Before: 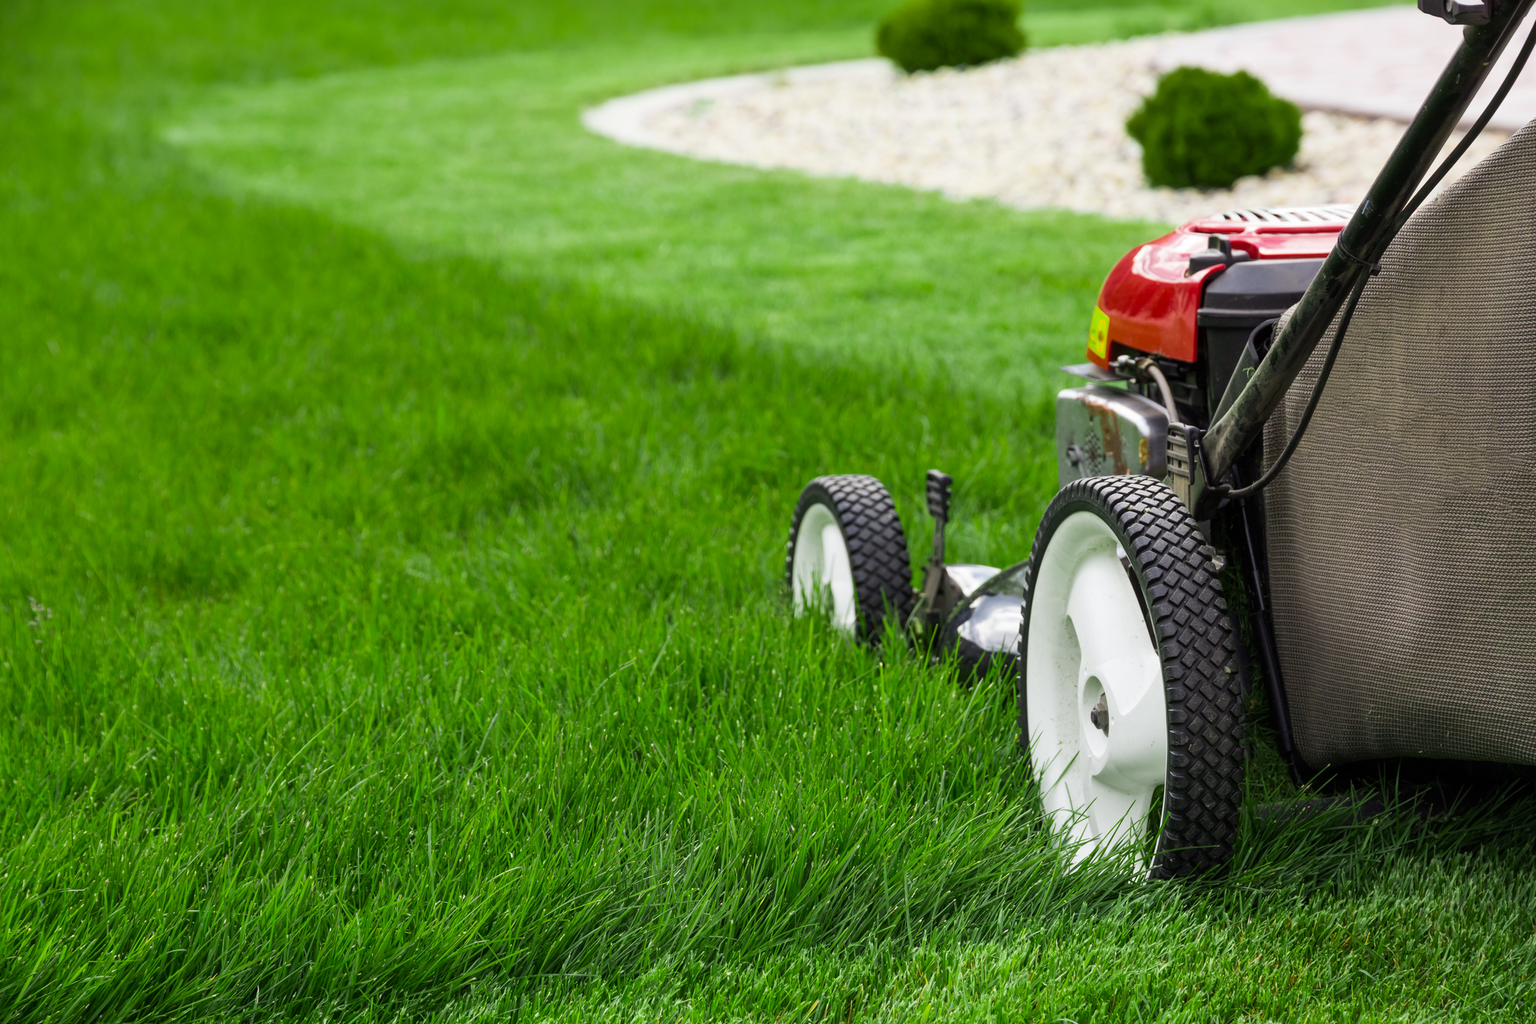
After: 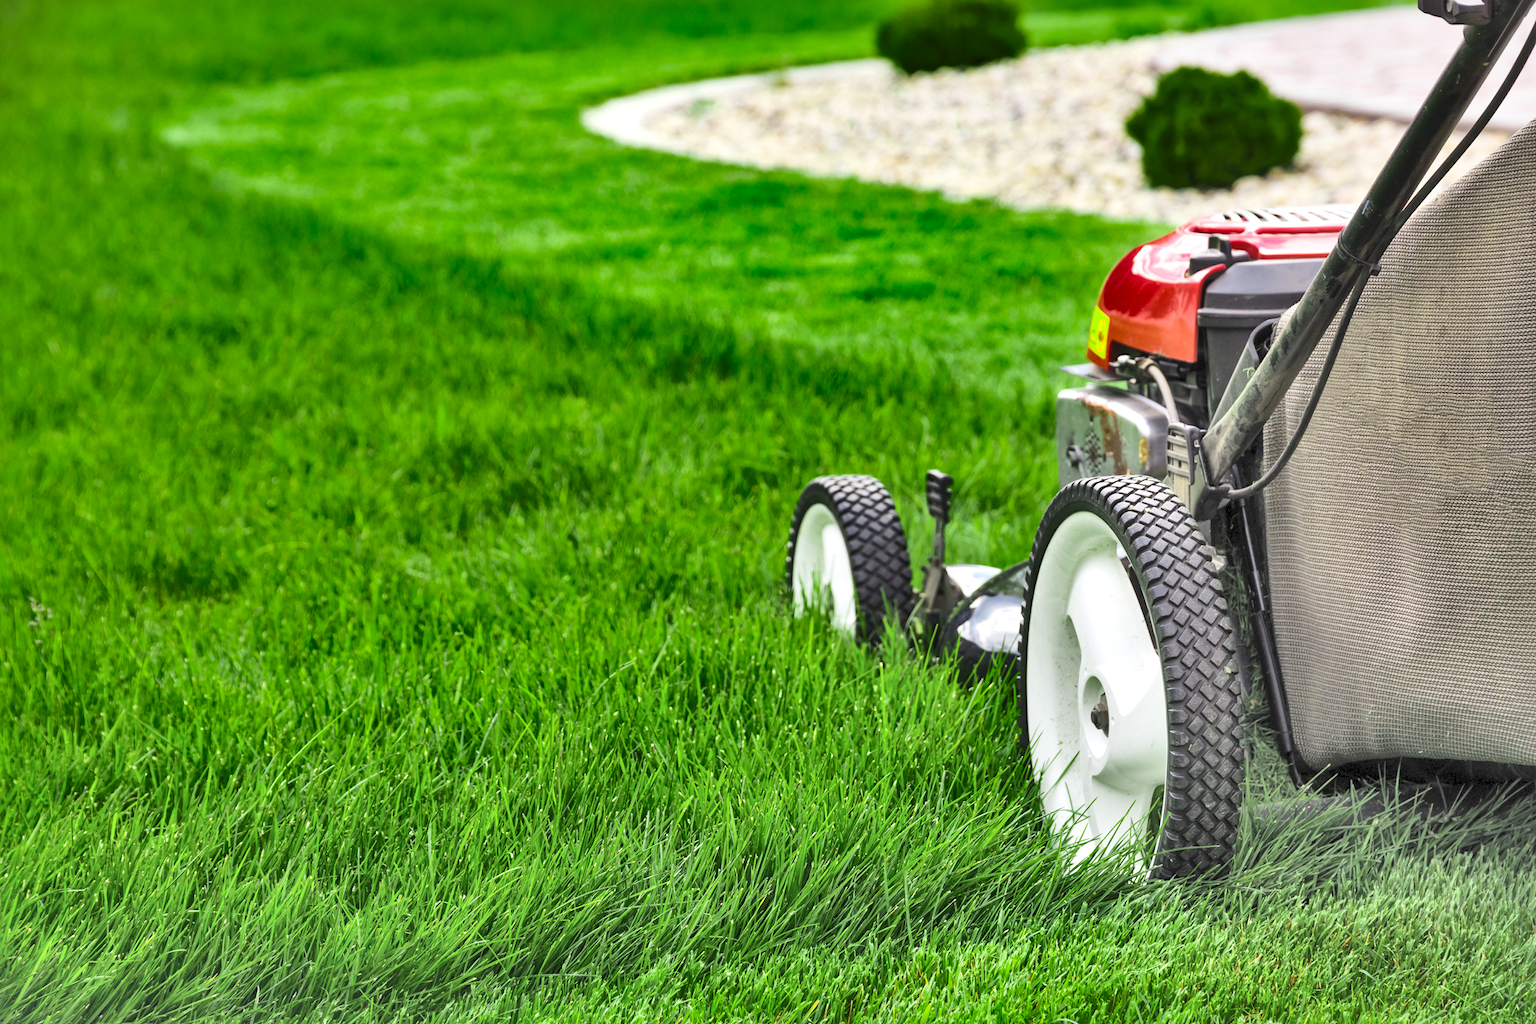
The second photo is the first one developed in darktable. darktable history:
shadows and highlights: shadows 20.75, highlights -81.45, soften with gaussian
contrast brightness saturation: brightness 0.998
local contrast: mode bilateral grid, contrast 20, coarseness 50, detail 171%, midtone range 0.2
exposure: exposure 0.014 EV, compensate exposure bias true, compensate highlight preservation false
